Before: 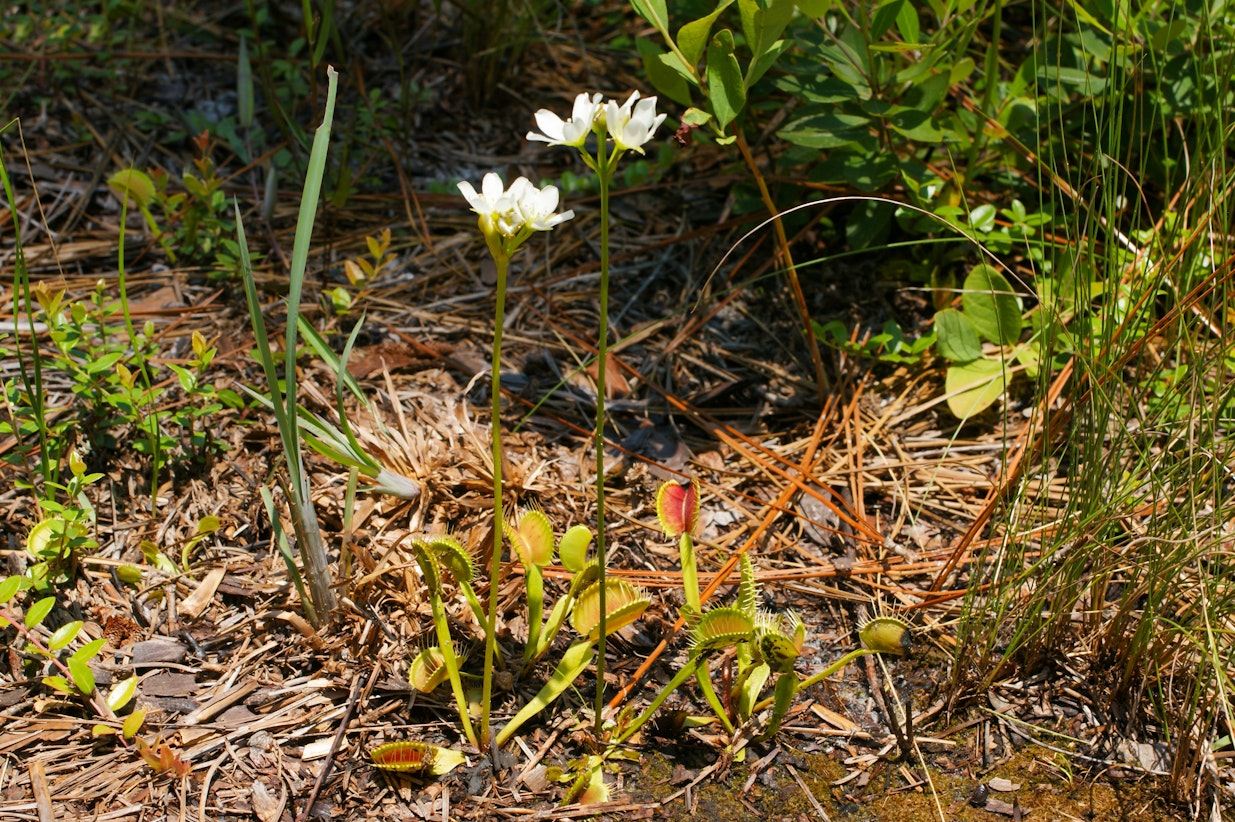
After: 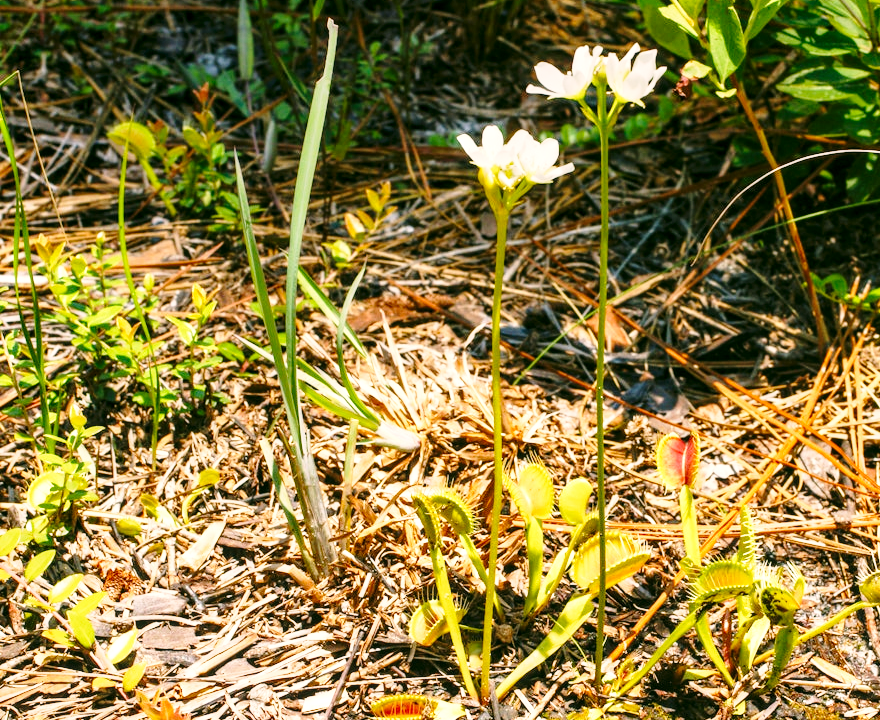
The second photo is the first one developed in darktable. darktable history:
crop: top 5.803%, right 27.864%, bottom 5.804%
color correction: highlights a* 4.02, highlights b* 4.98, shadows a* -7.55, shadows b* 4.98
local contrast: on, module defaults
exposure: exposure 0.6 EV, compensate highlight preservation false
base curve: curves: ch0 [(0, 0) (0.028, 0.03) (0.121, 0.232) (0.46, 0.748) (0.859, 0.968) (1, 1)], preserve colors none
